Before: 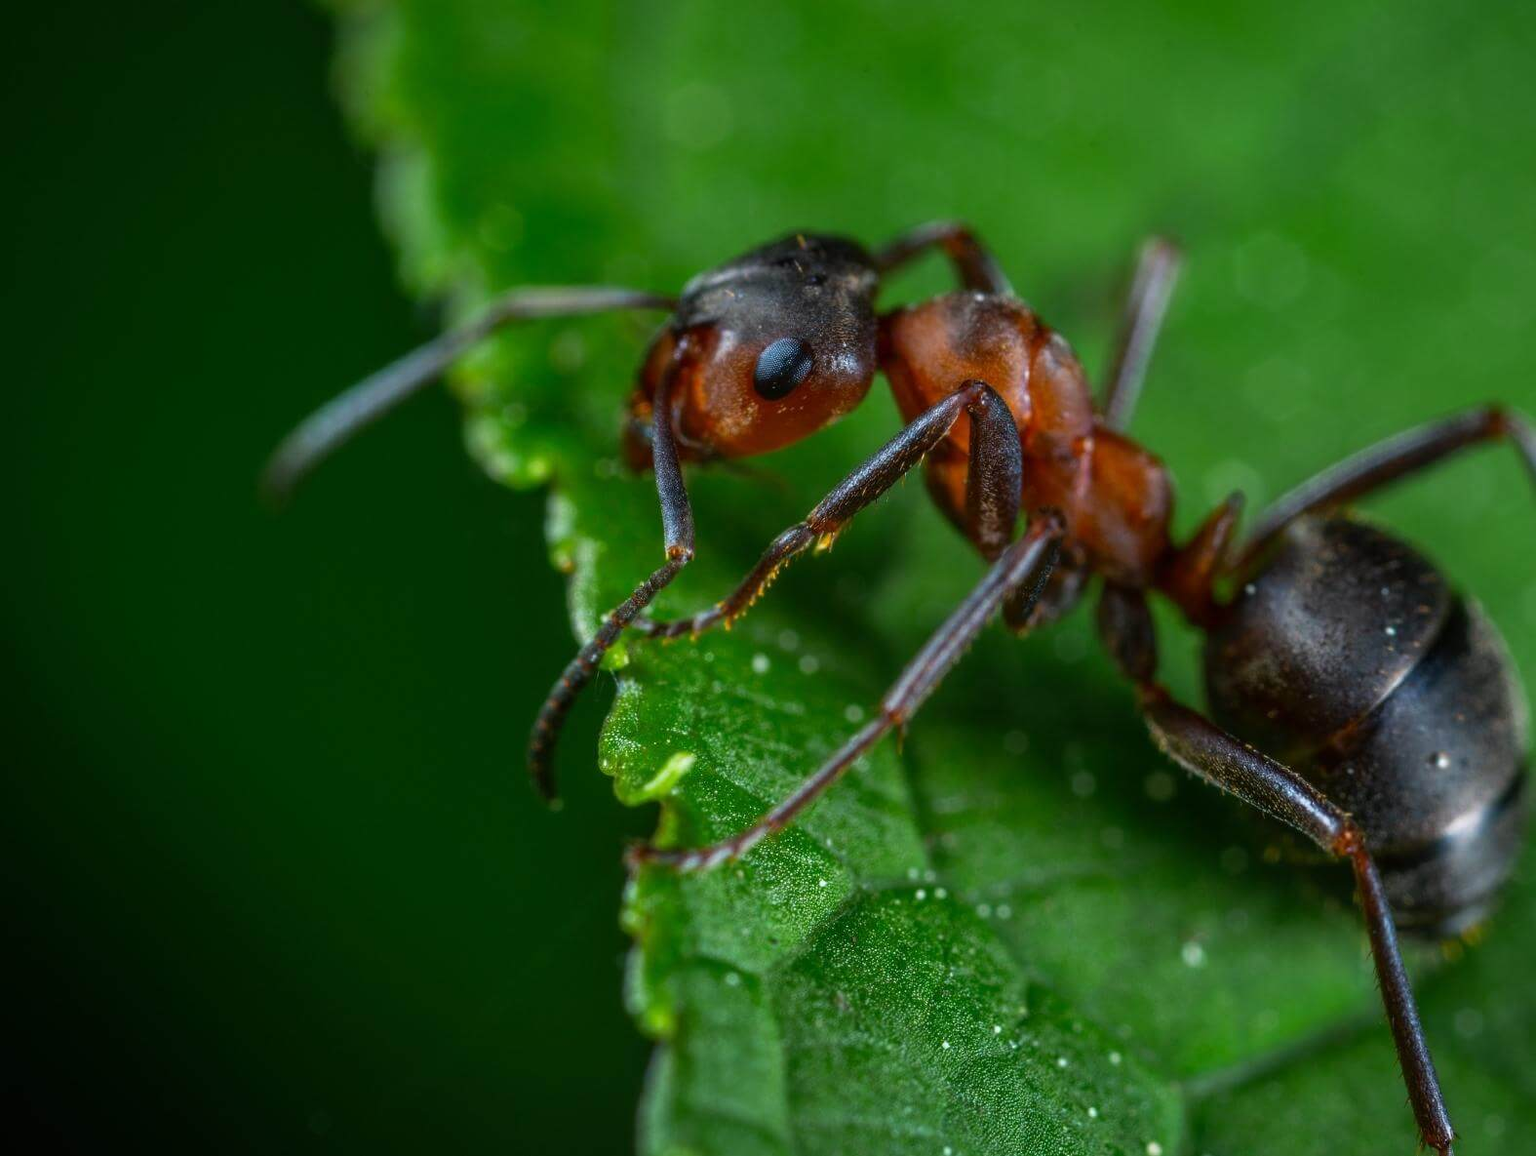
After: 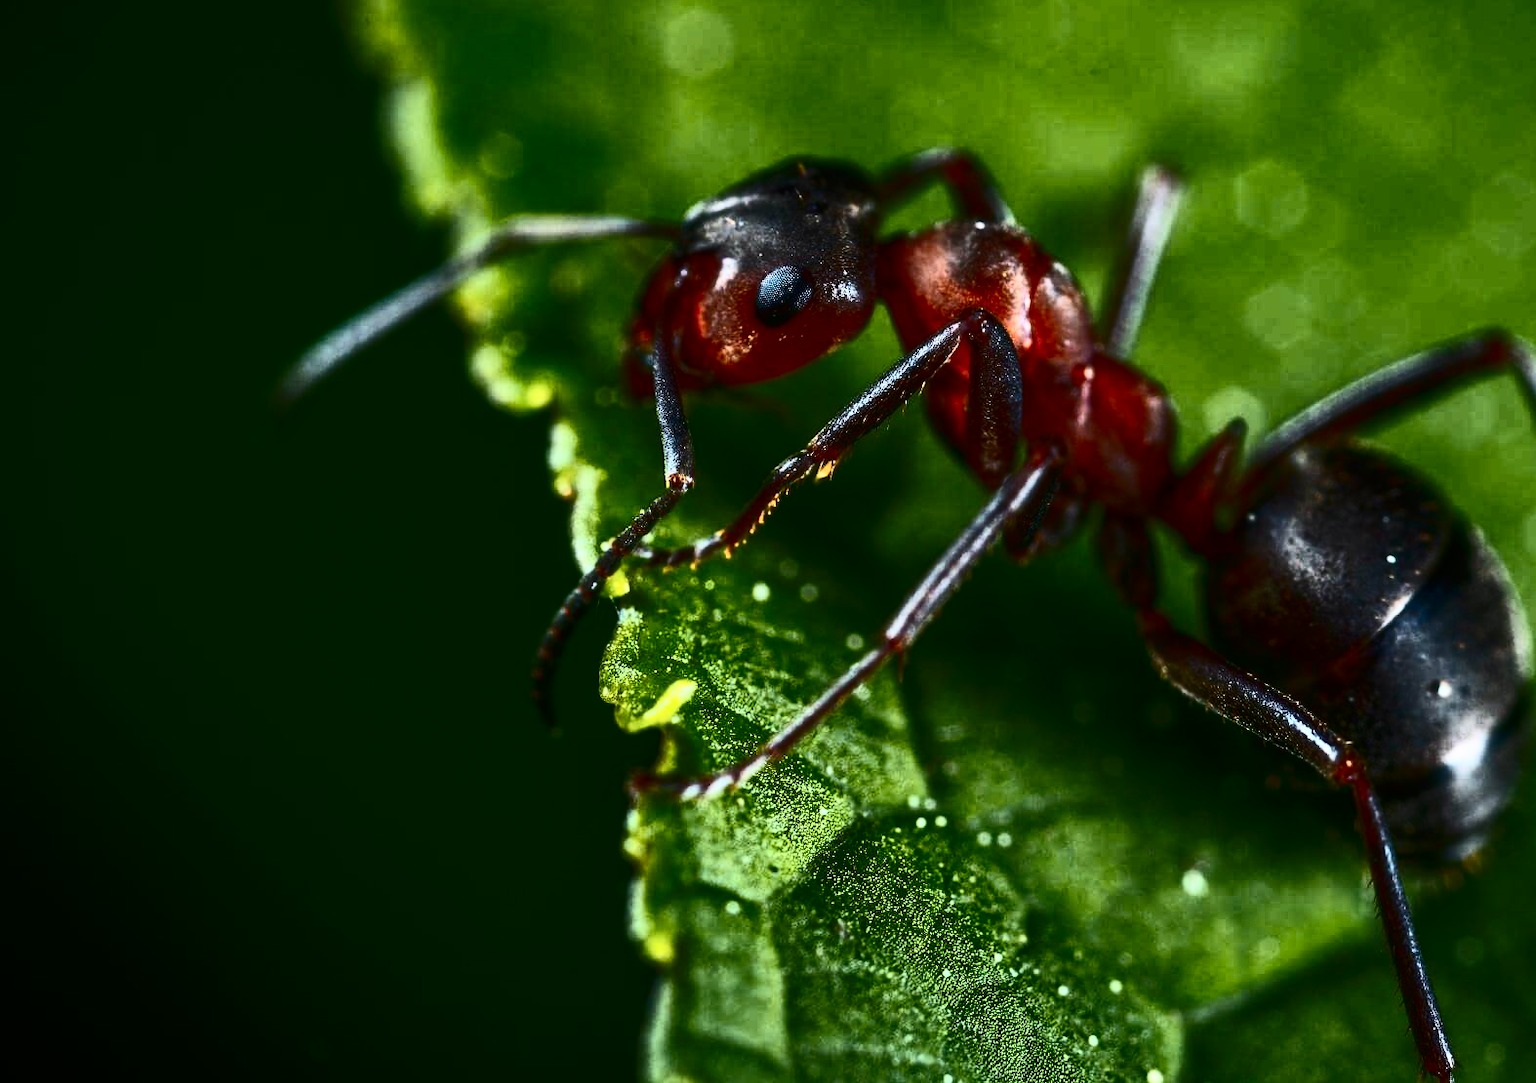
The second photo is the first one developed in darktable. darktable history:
contrast brightness saturation: contrast 0.93, brightness 0.2
crop and rotate: top 6.25%
color zones: curves: ch1 [(0.239, 0.552) (0.75, 0.5)]; ch2 [(0.25, 0.462) (0.749, 0.457)], mix 25.94%
